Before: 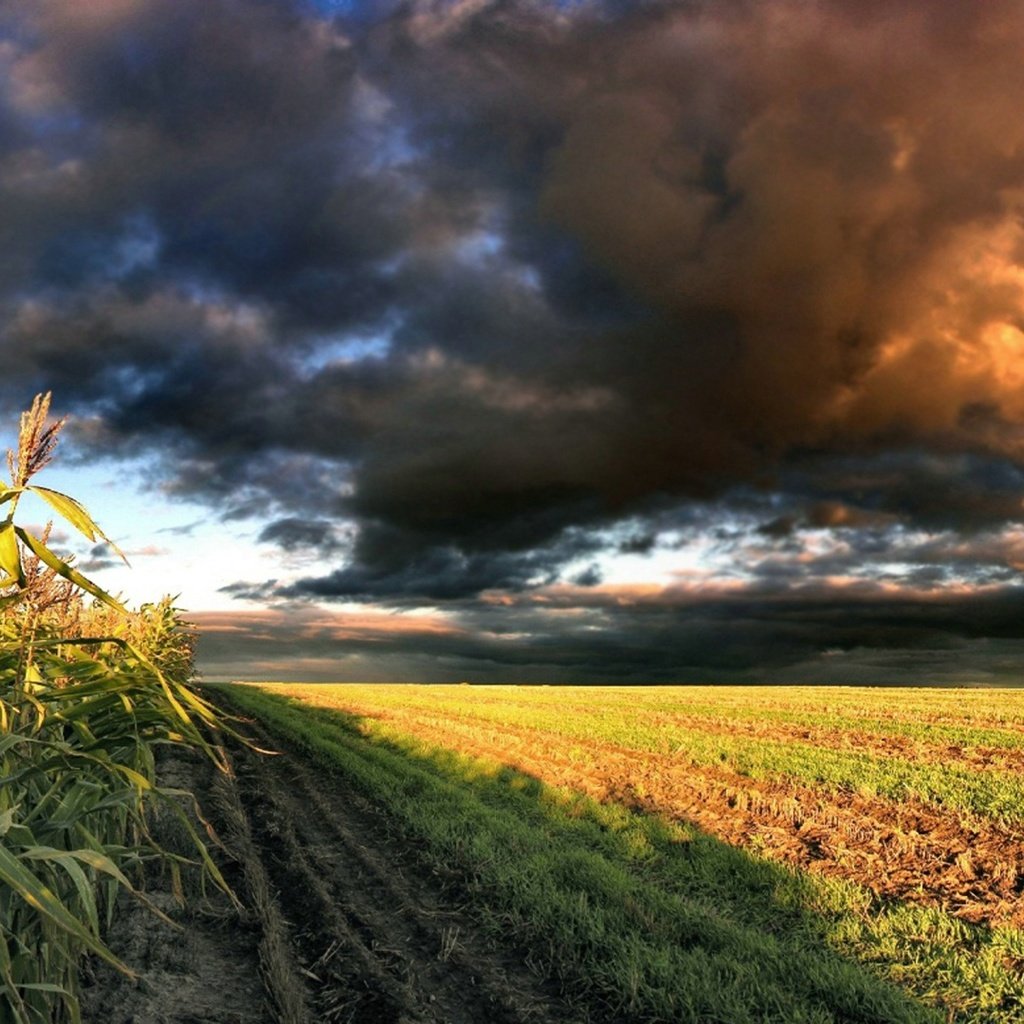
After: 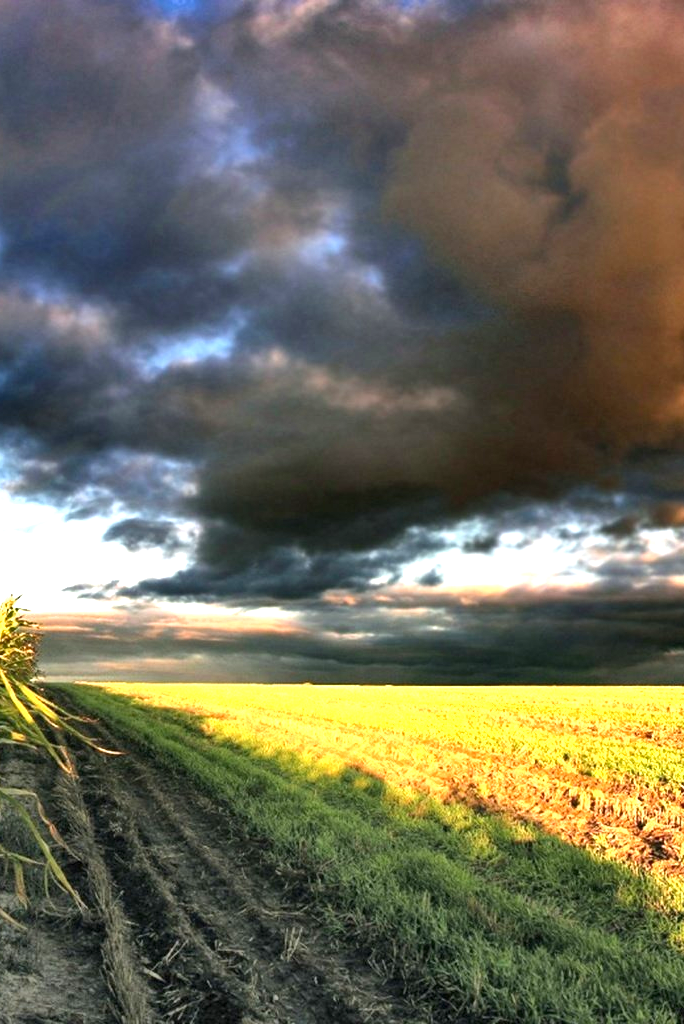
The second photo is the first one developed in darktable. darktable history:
crop: left 15.382%, right 17.764%
exposure: exposure 1.091 EV, compensate highlight preservation false
shadows and highlights: low approximation 0.01, soften with gaussian
